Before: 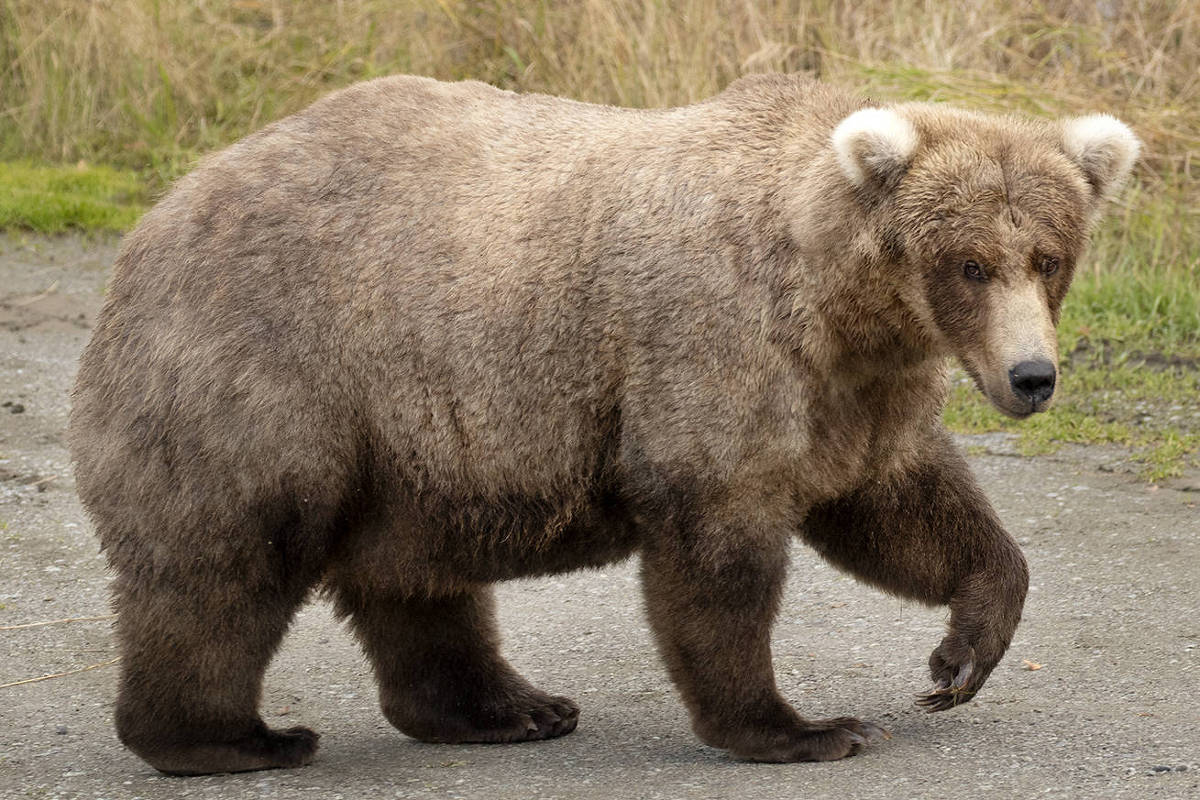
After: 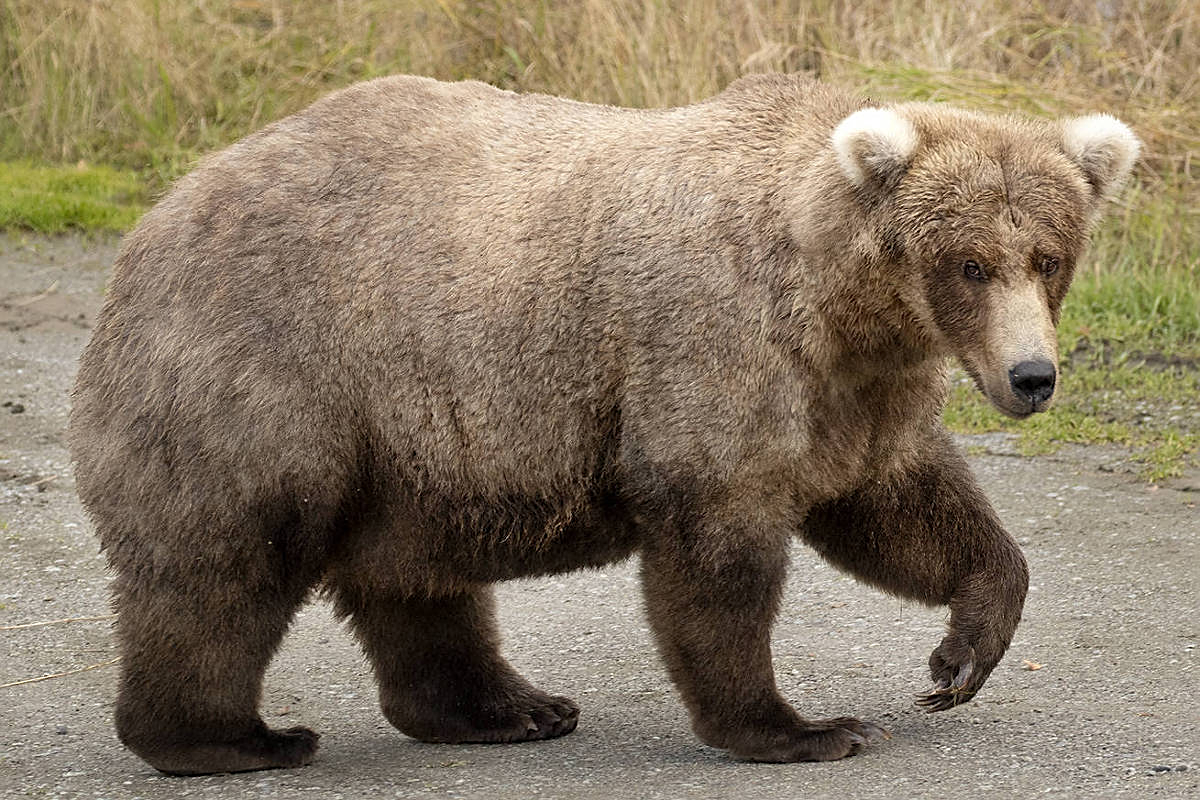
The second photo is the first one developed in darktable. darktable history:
sharpen: amount 0.482
